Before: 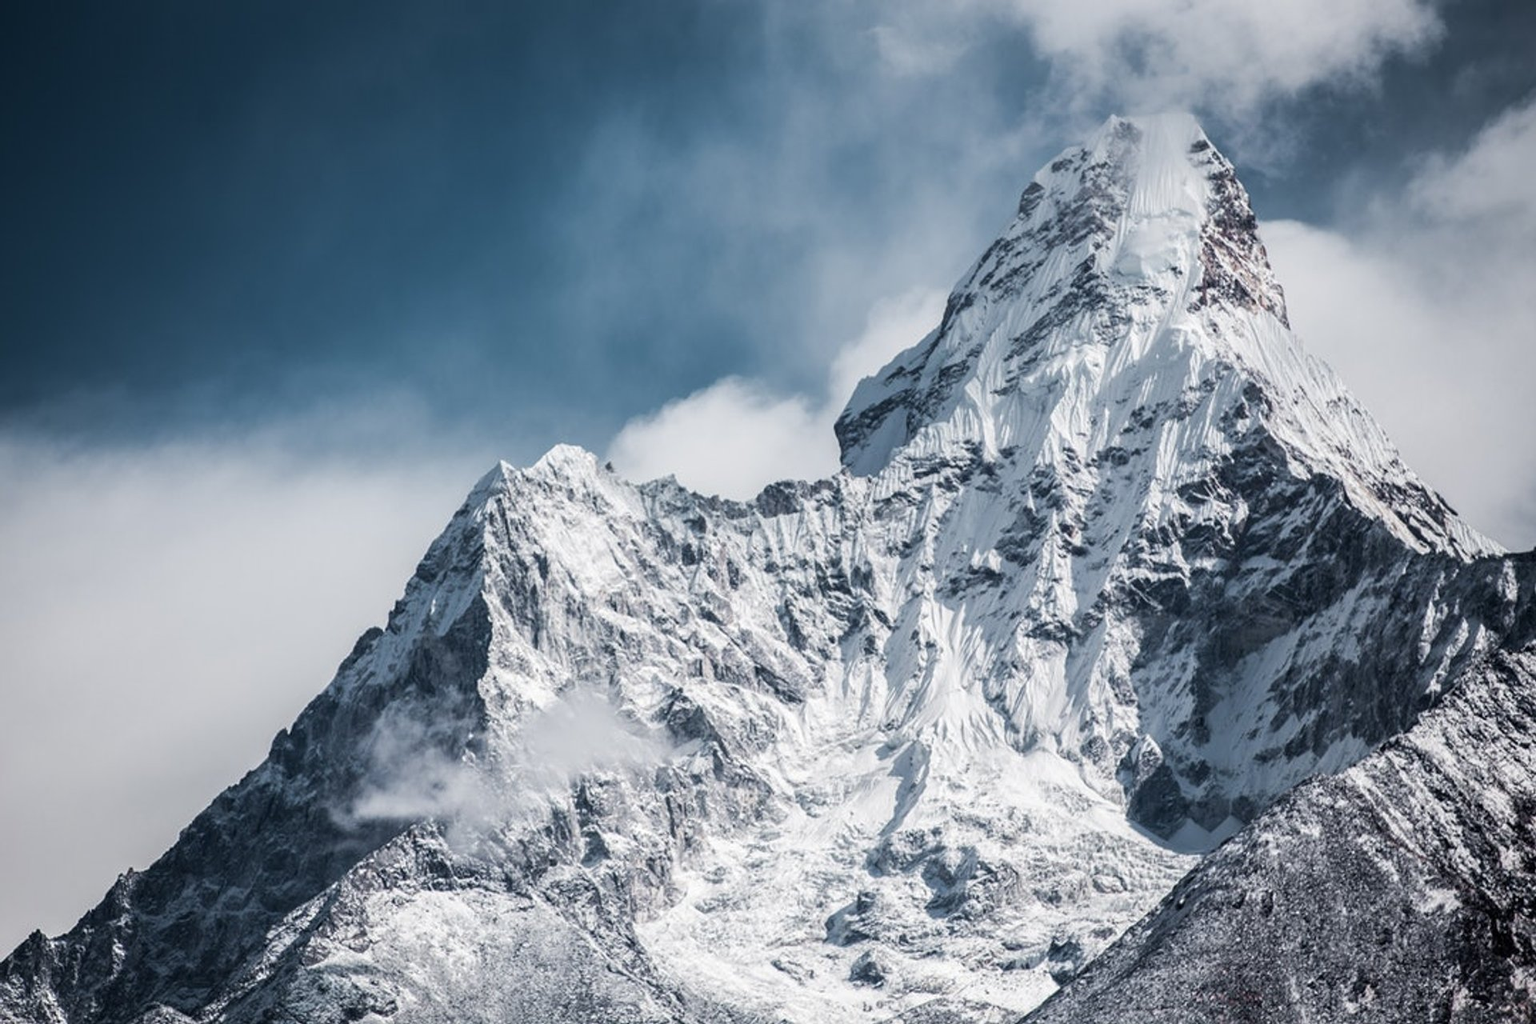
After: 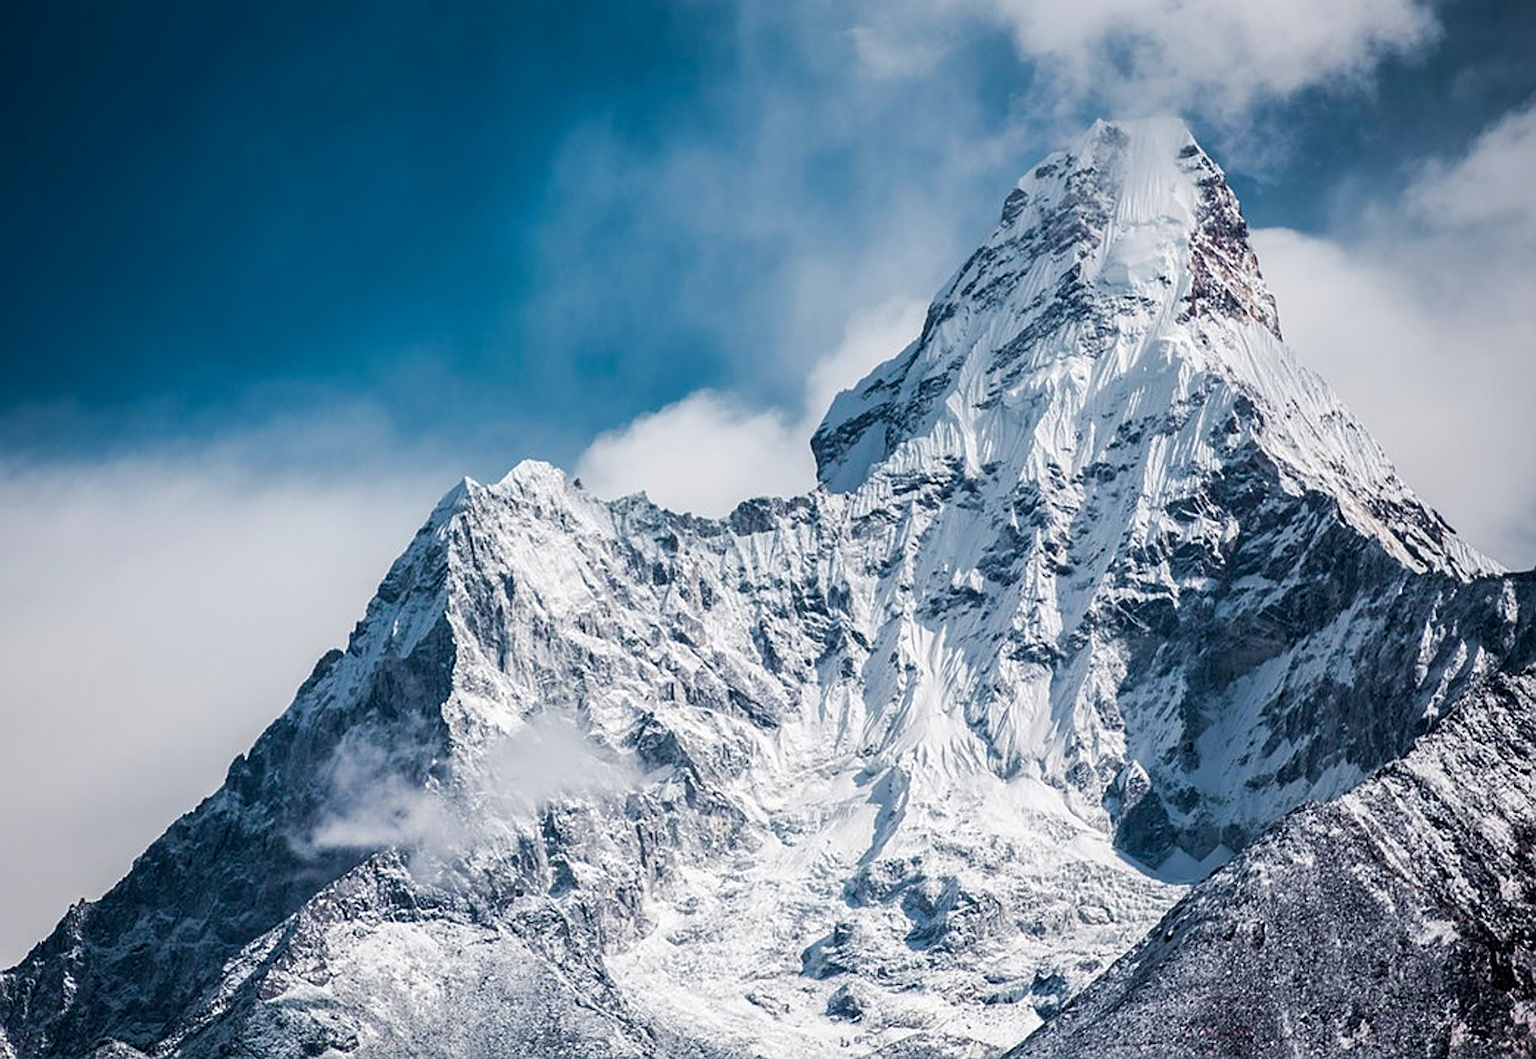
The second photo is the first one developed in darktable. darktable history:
crop and rotate: left 3.357%
sharpen: on, module defaults
color balance rgb: perceptual saturation grading › global saturation 38.875%, perceptual saturation grading › highlights -24.945%, perceptual saturation grading › mid-tones 34.529%, perceptual saturation grading › shadows 35.258%, global vibrance 20%
